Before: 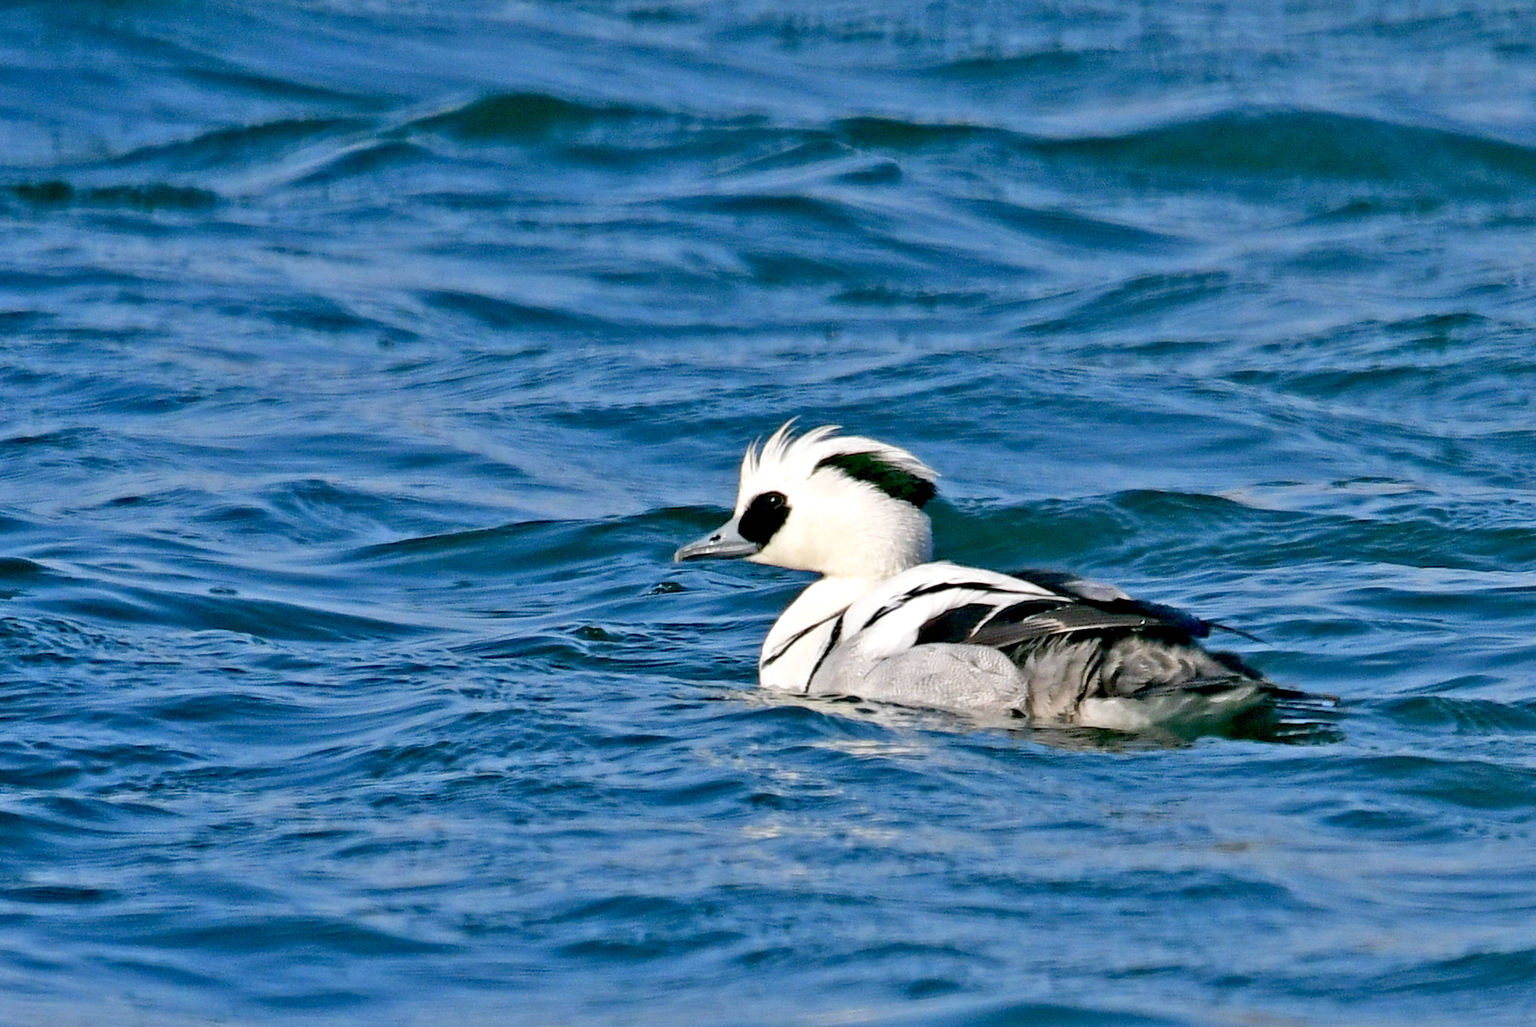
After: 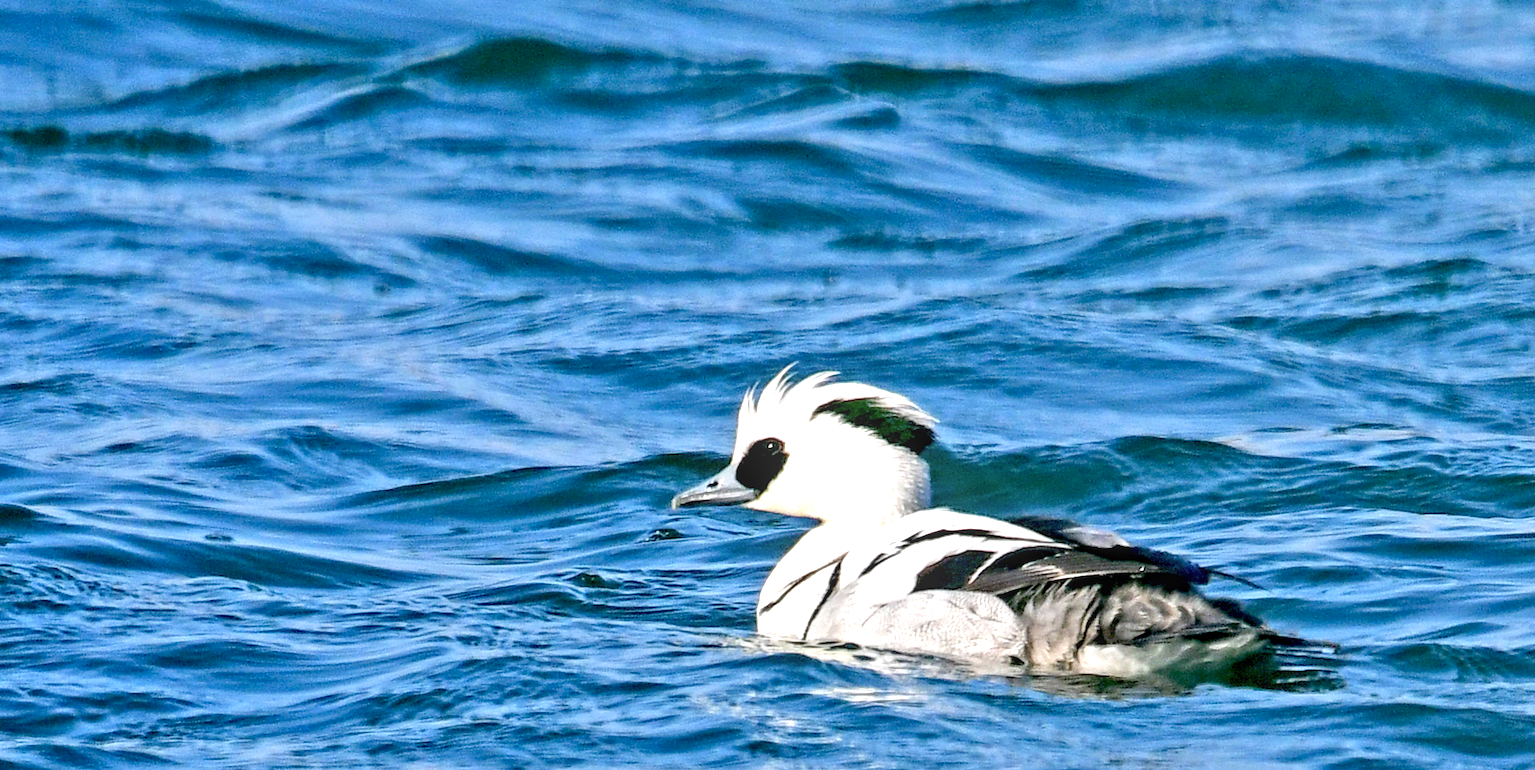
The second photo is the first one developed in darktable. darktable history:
crop: left 0.387%, top 5.469%, bottom 19.809%
local contrast: on, module defaults
exposure: black level correction 0, exposure 0.7 EV, compensate exposure bias true, compensate highlight preservation false
